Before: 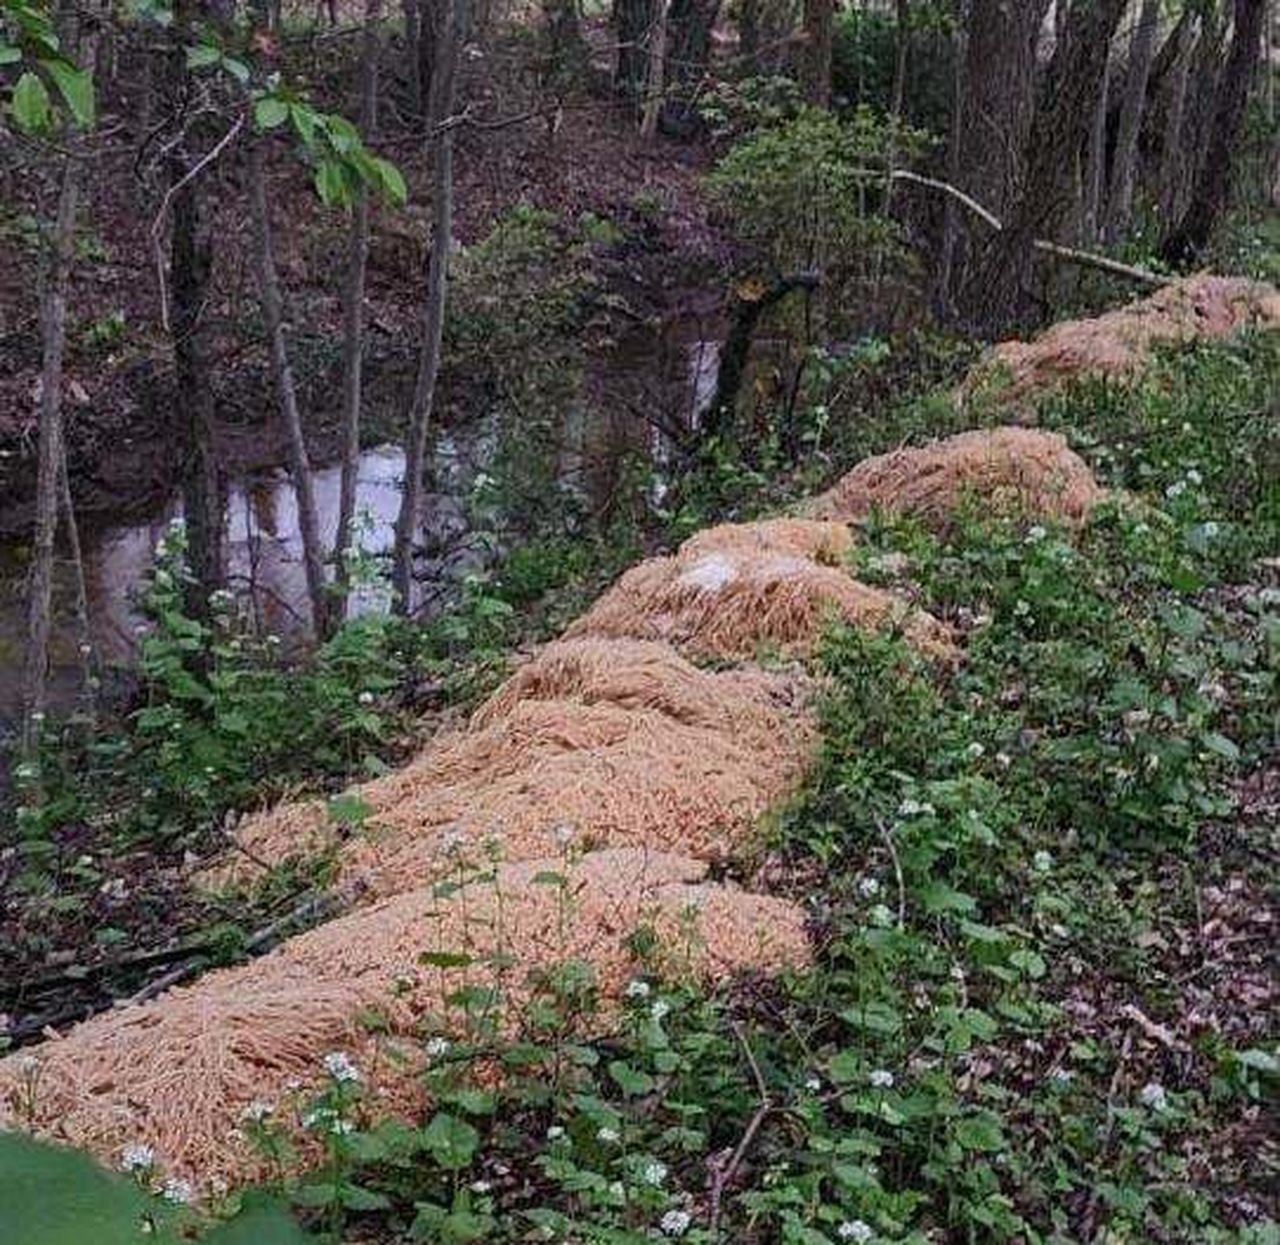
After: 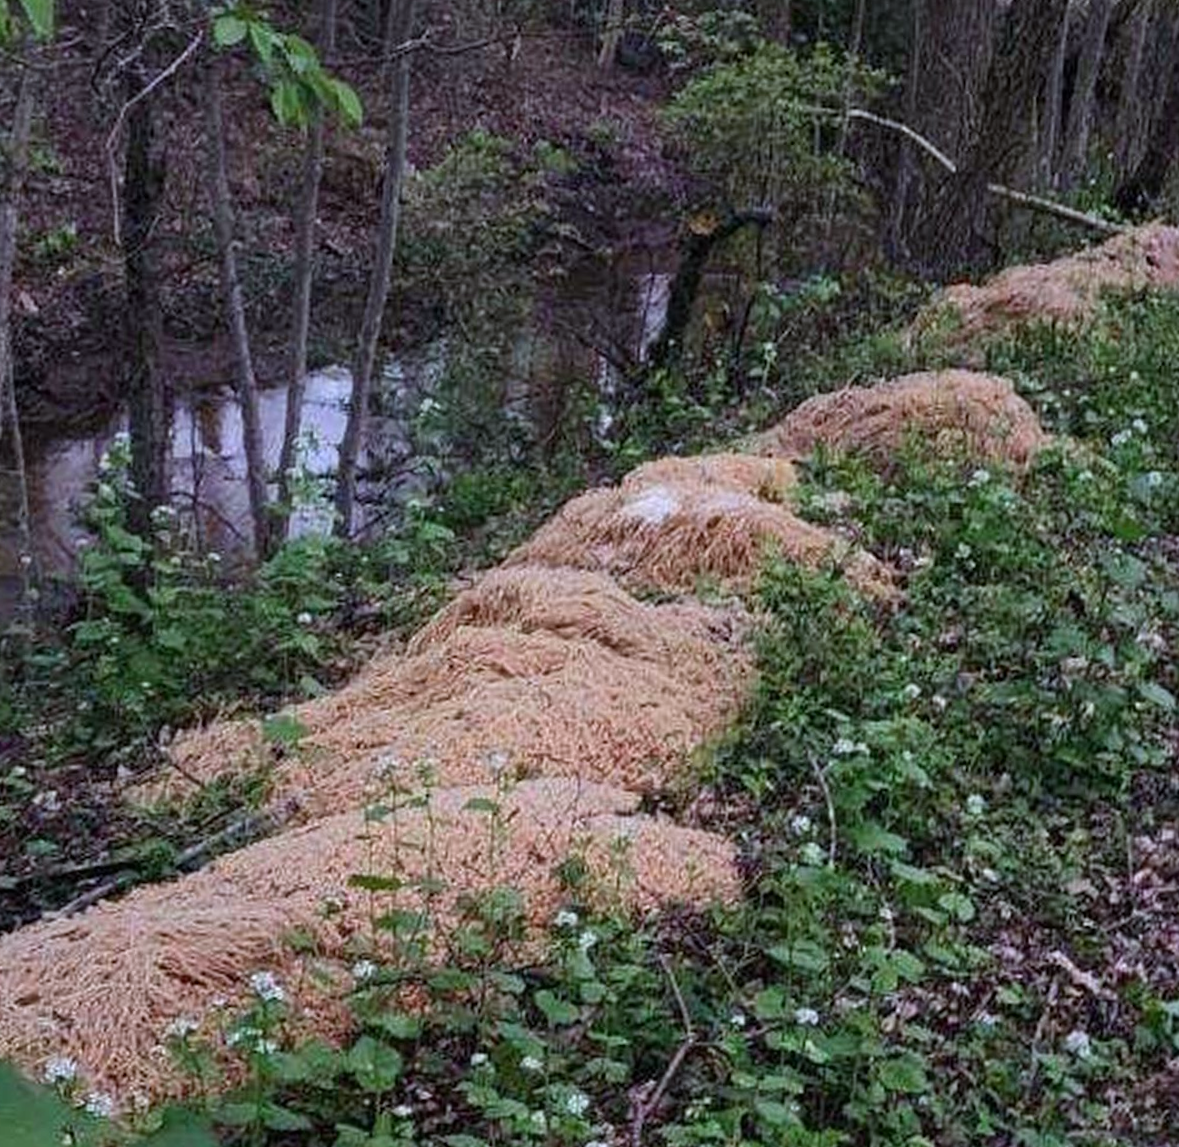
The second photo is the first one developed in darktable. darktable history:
crop and rotate: angle -1.96°, left 3.097%, top 4.154%, right 1.586%, bottom 0.529%
white balance: red 0.967, blue 1.049
